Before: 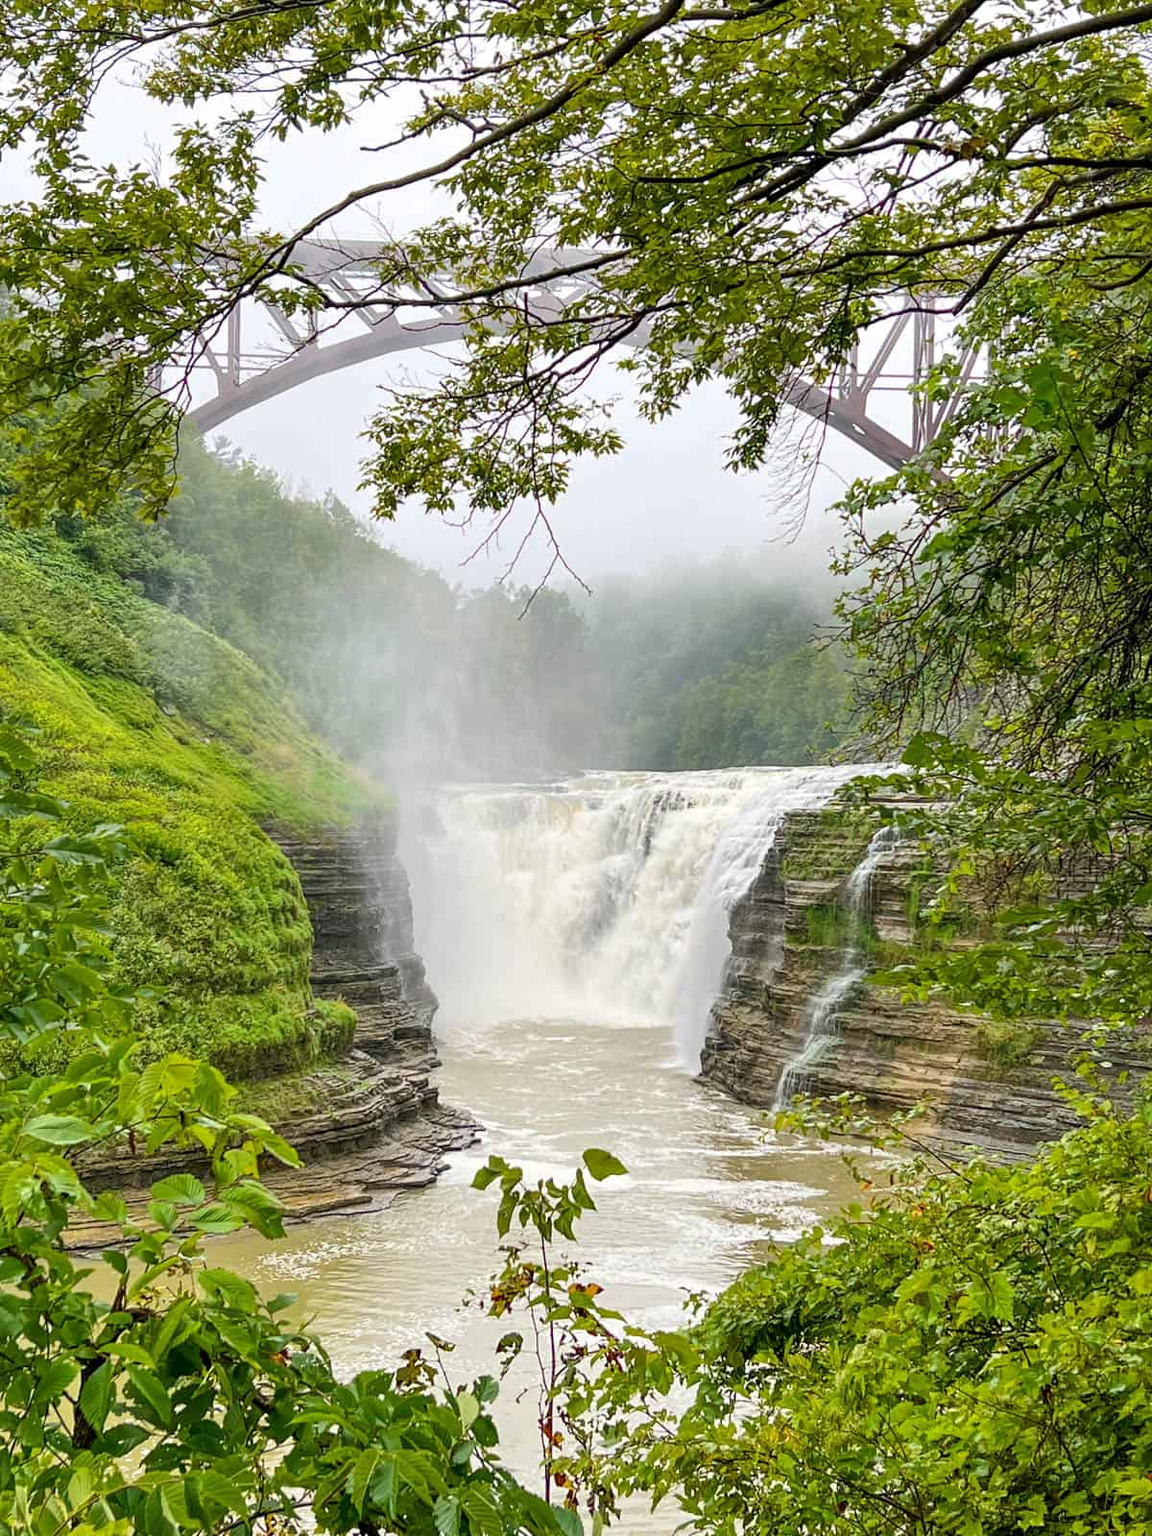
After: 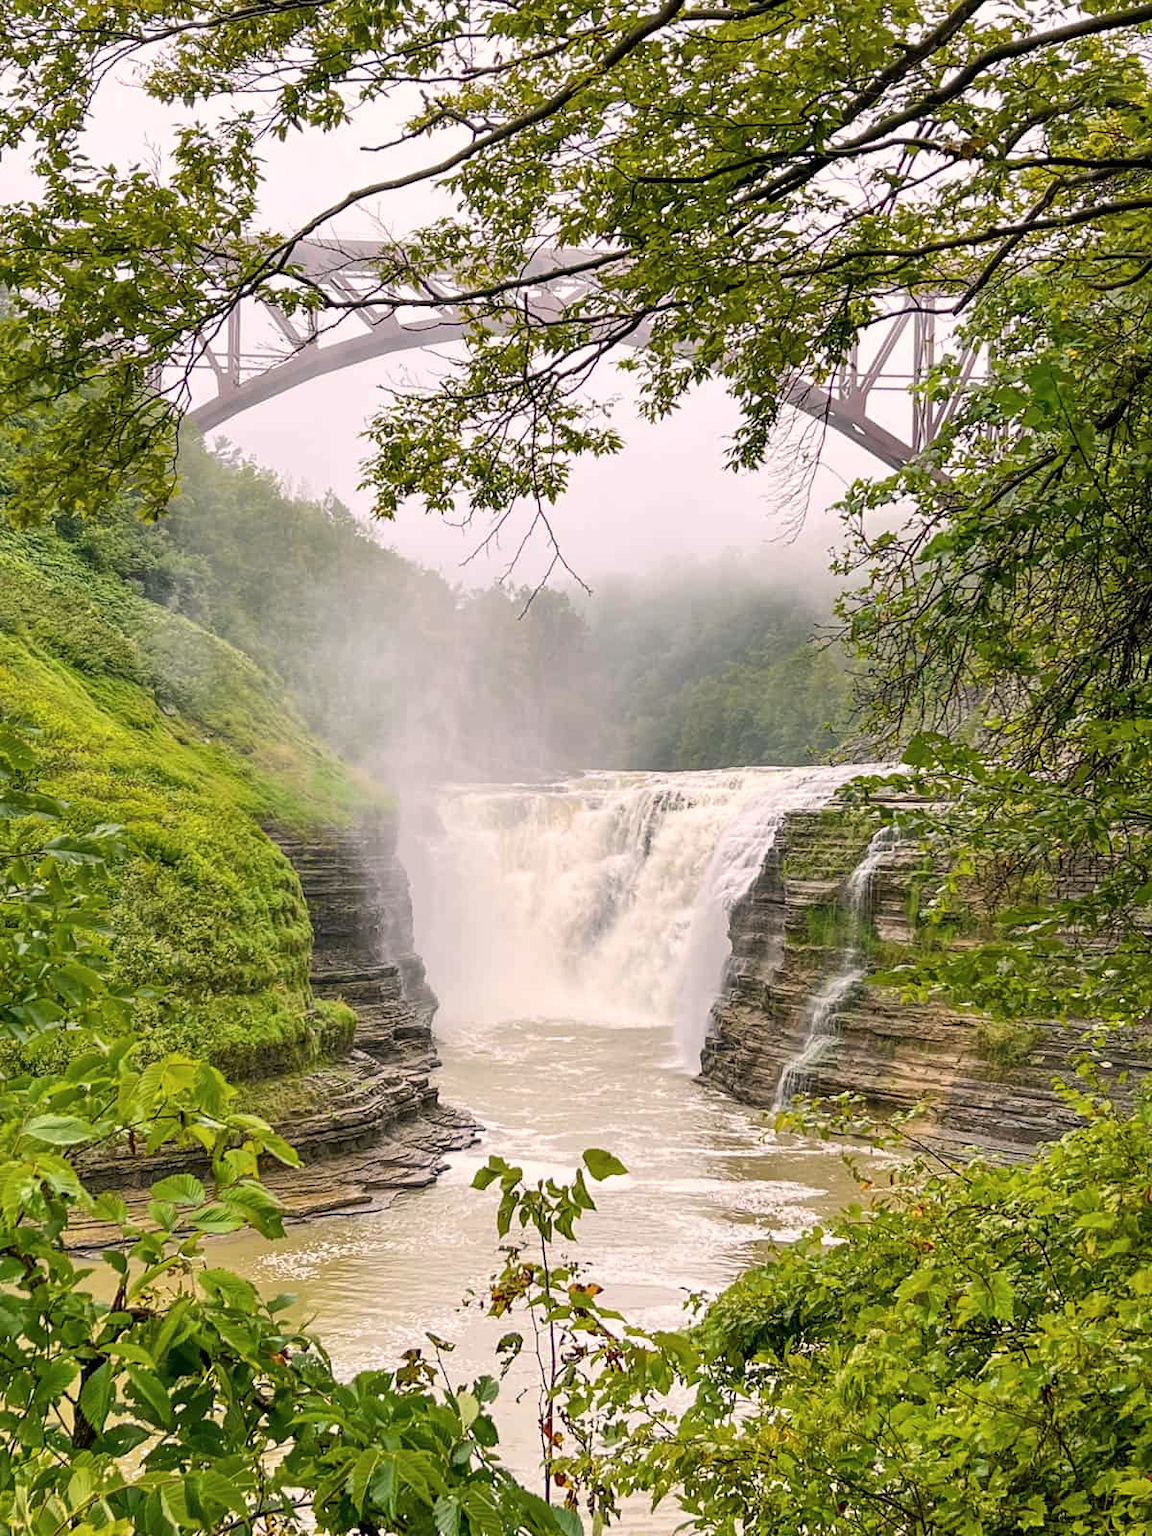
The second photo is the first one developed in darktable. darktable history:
exposure: compensate exposure bias true, compensate highlight preservation false
contrast brightness saturation: saturation -0.069
color correction: highlights a* 7.44, highlights b* 4.19
